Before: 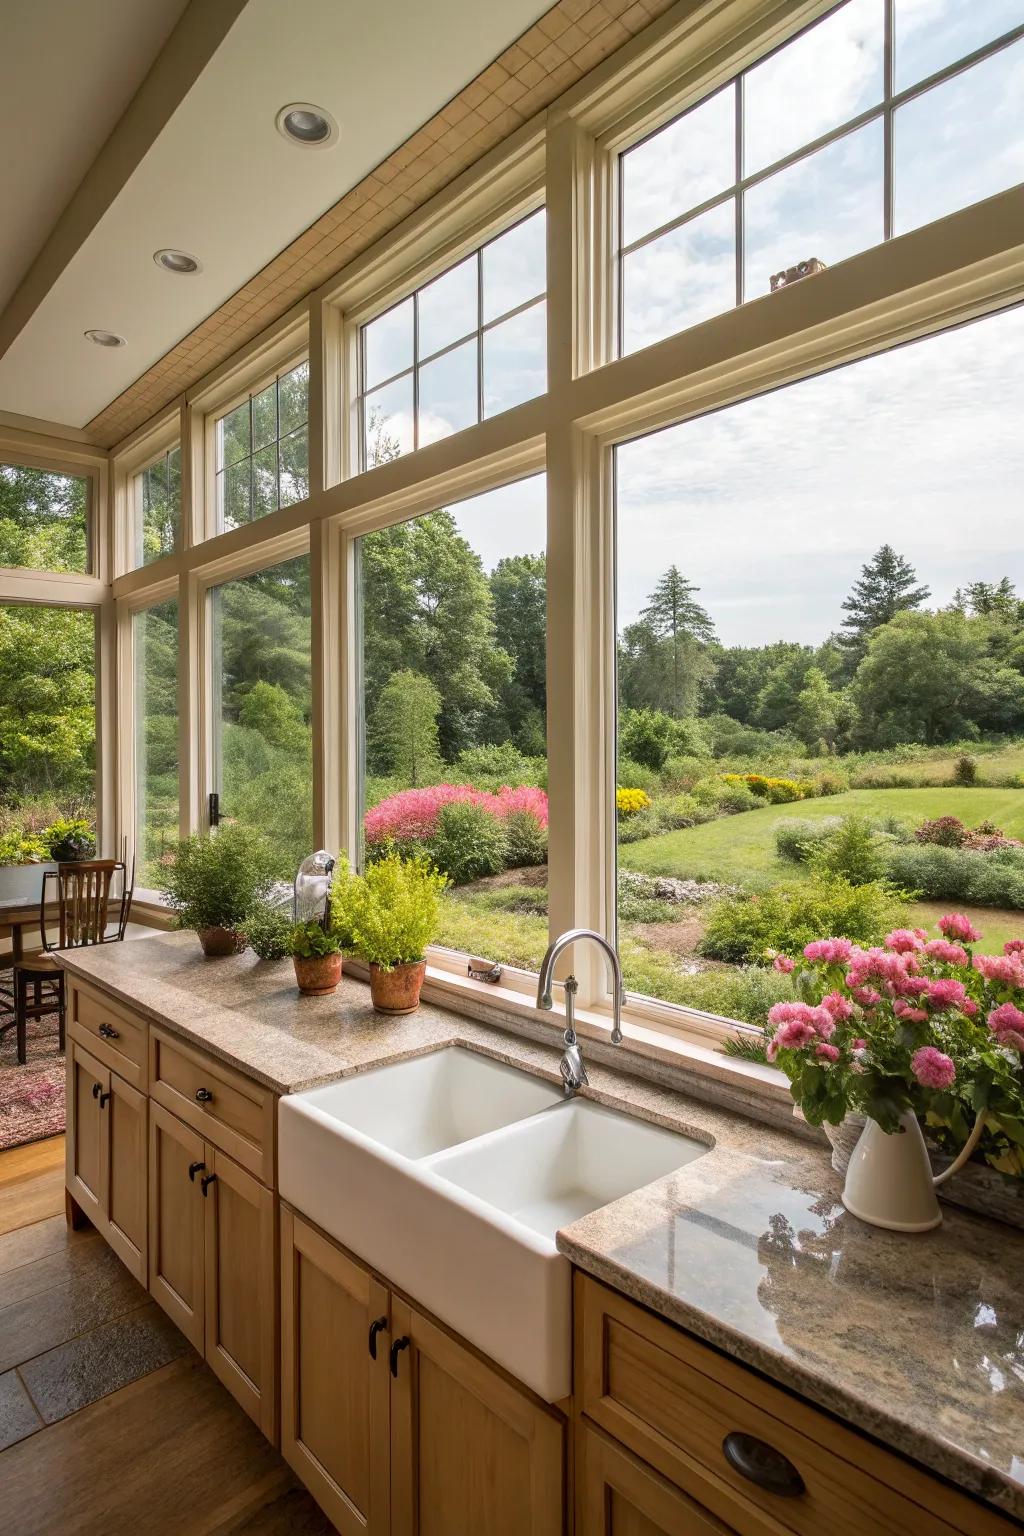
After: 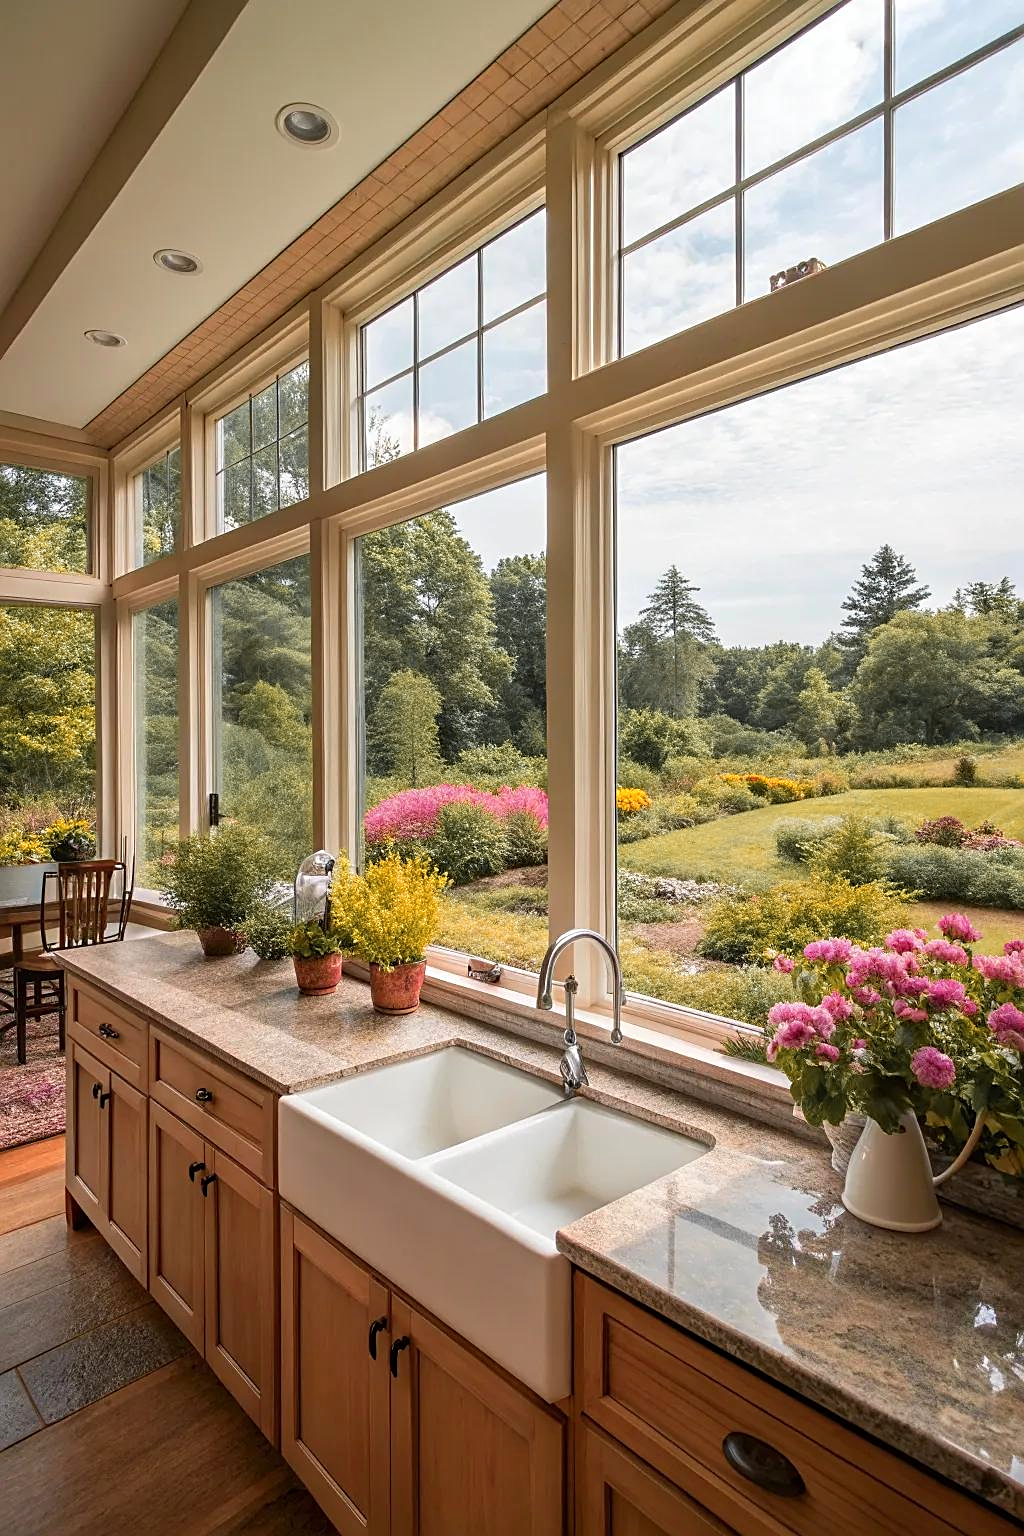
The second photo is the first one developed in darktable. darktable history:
sharpen: on, module defaults
color zones: curves: ch1 [(0.263, 0.53) (0.376, 0.287) (0.487, 0.512) (0.748, 0.547) (1, 0.513)]; ch2 [(0.262, 0.45) (0.751, 0.477)], mix 31.98%
